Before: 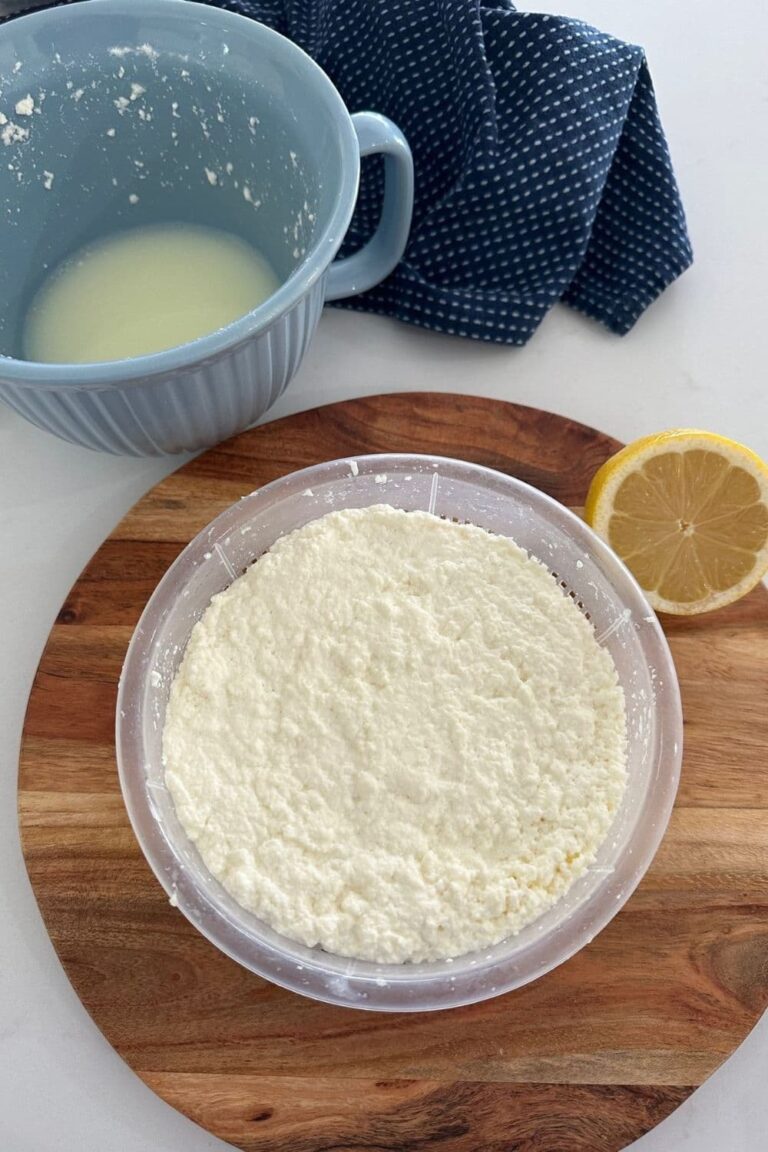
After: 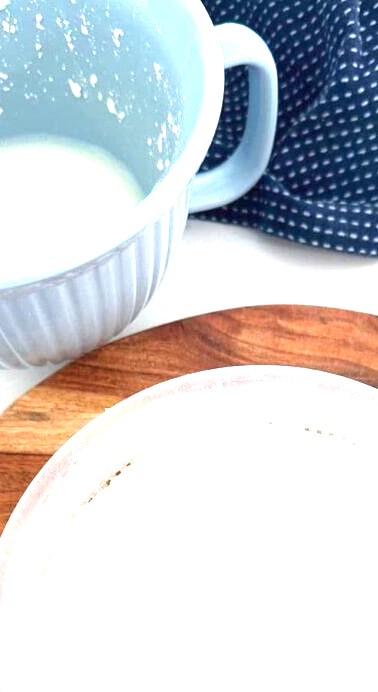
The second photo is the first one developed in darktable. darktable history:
exposure: black level correction 0, exposure 2.088 EV, compensate exposure bias true, compensate highlight preservation false
crop: left 17.835%, top 7.675%, right 32.881%, bottom 32.213%
